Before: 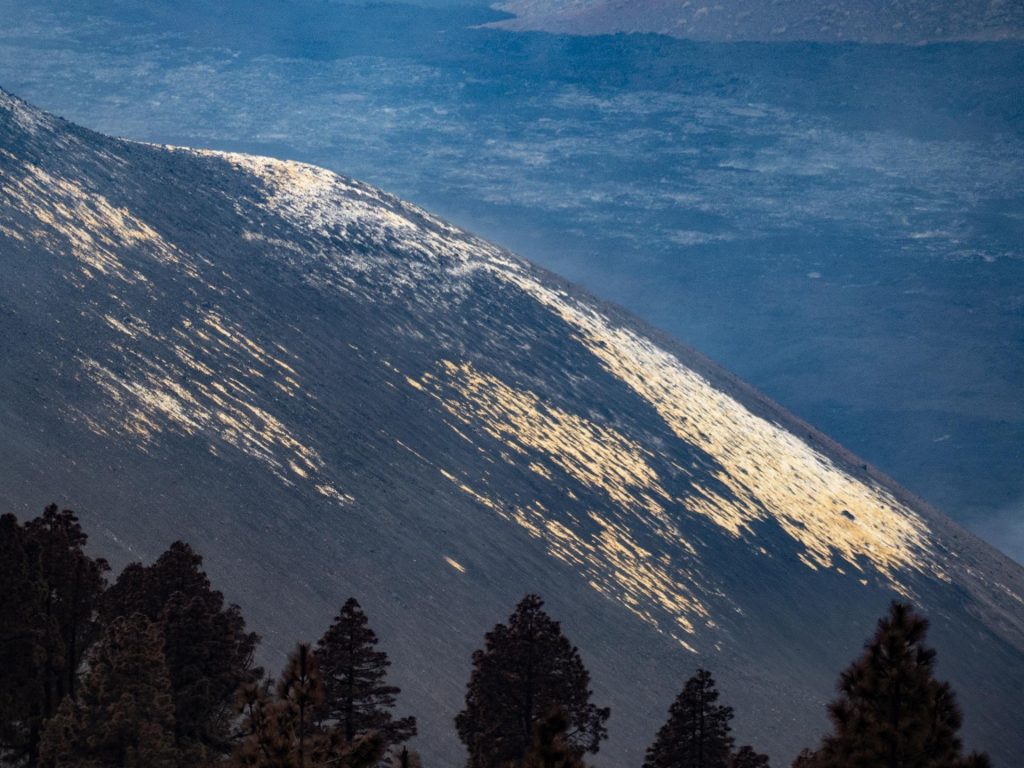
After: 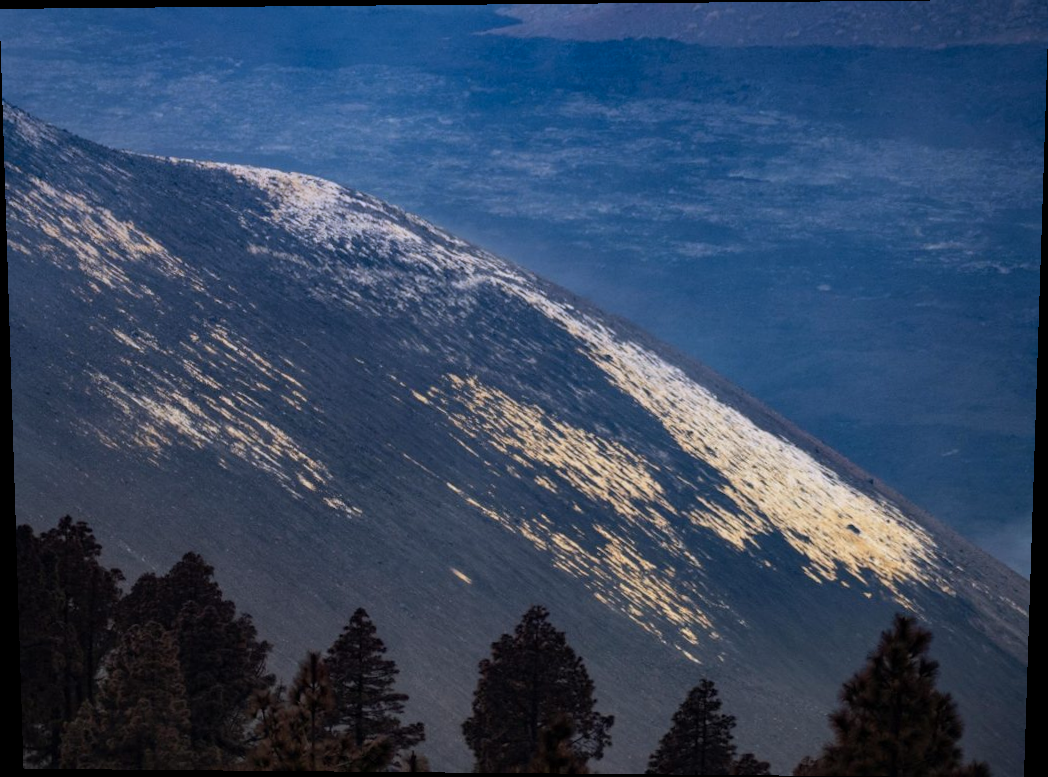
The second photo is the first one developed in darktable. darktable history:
tone equalizer: on, module defaults
rotate and perspective: lens shift (vertical) 0.048, lens shift (horizontal) -0.024, automatic cropping off
graduated density: hue 238.83°, saturation 50%
